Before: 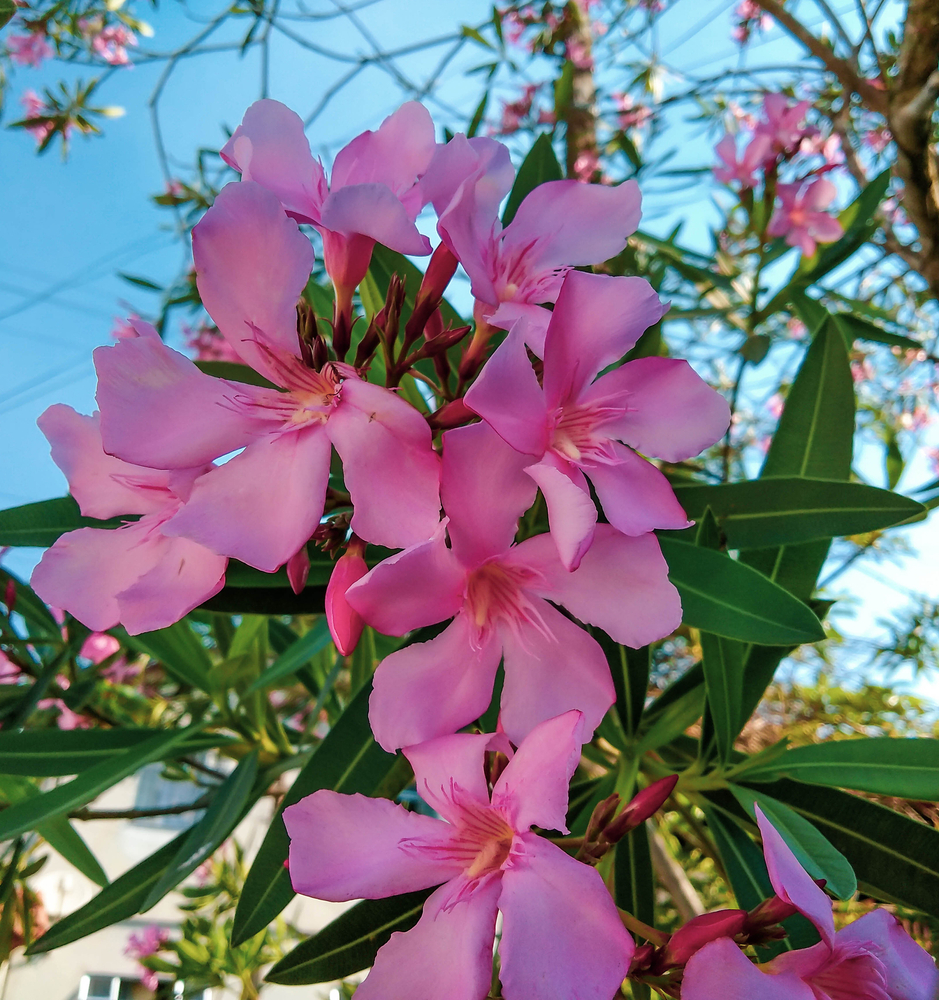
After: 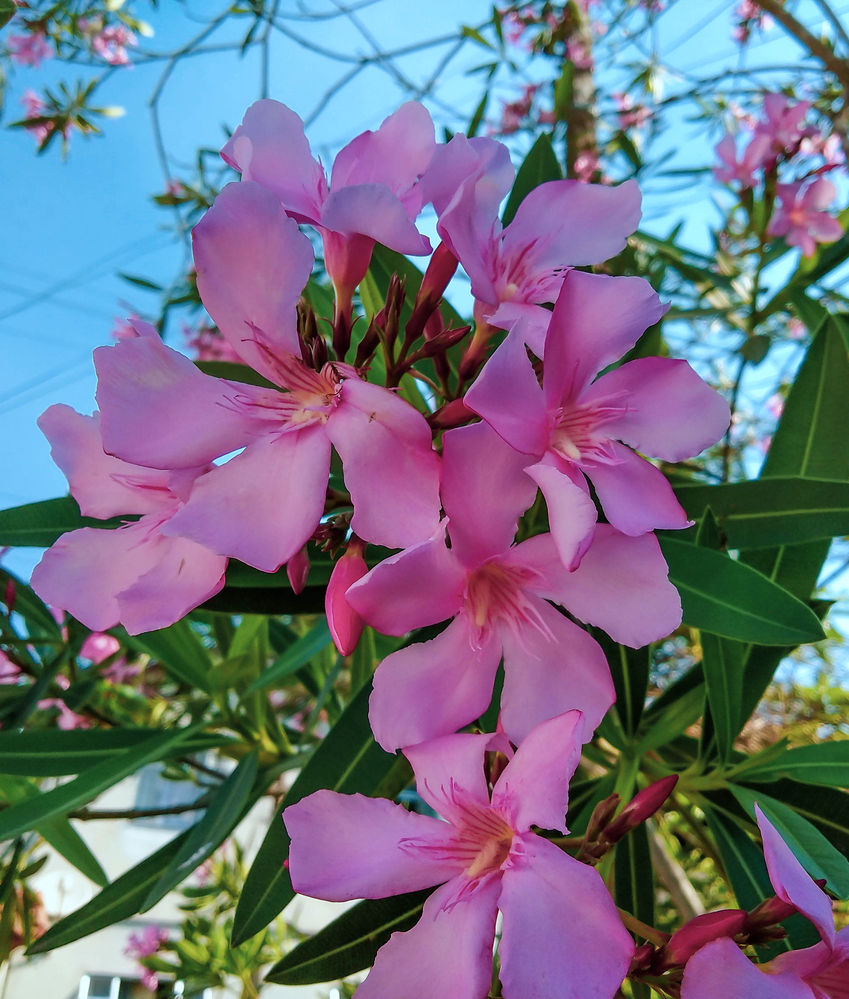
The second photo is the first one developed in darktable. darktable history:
crop: right 9.509%, bottom 0.031%
white balance: red 0.925, blue 1.046
